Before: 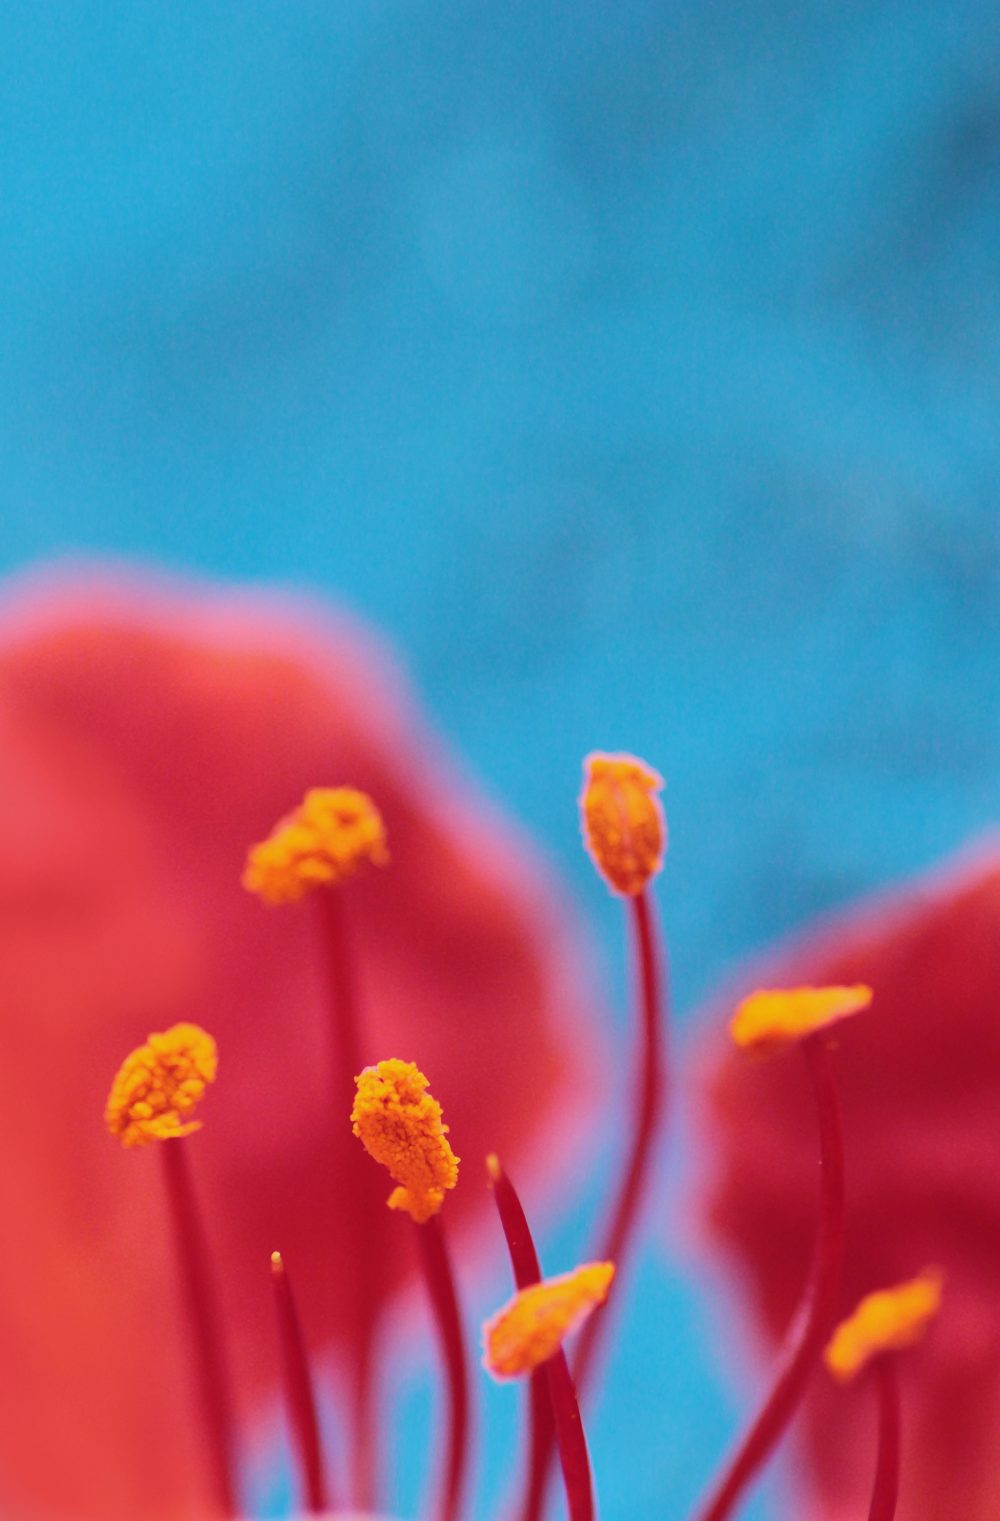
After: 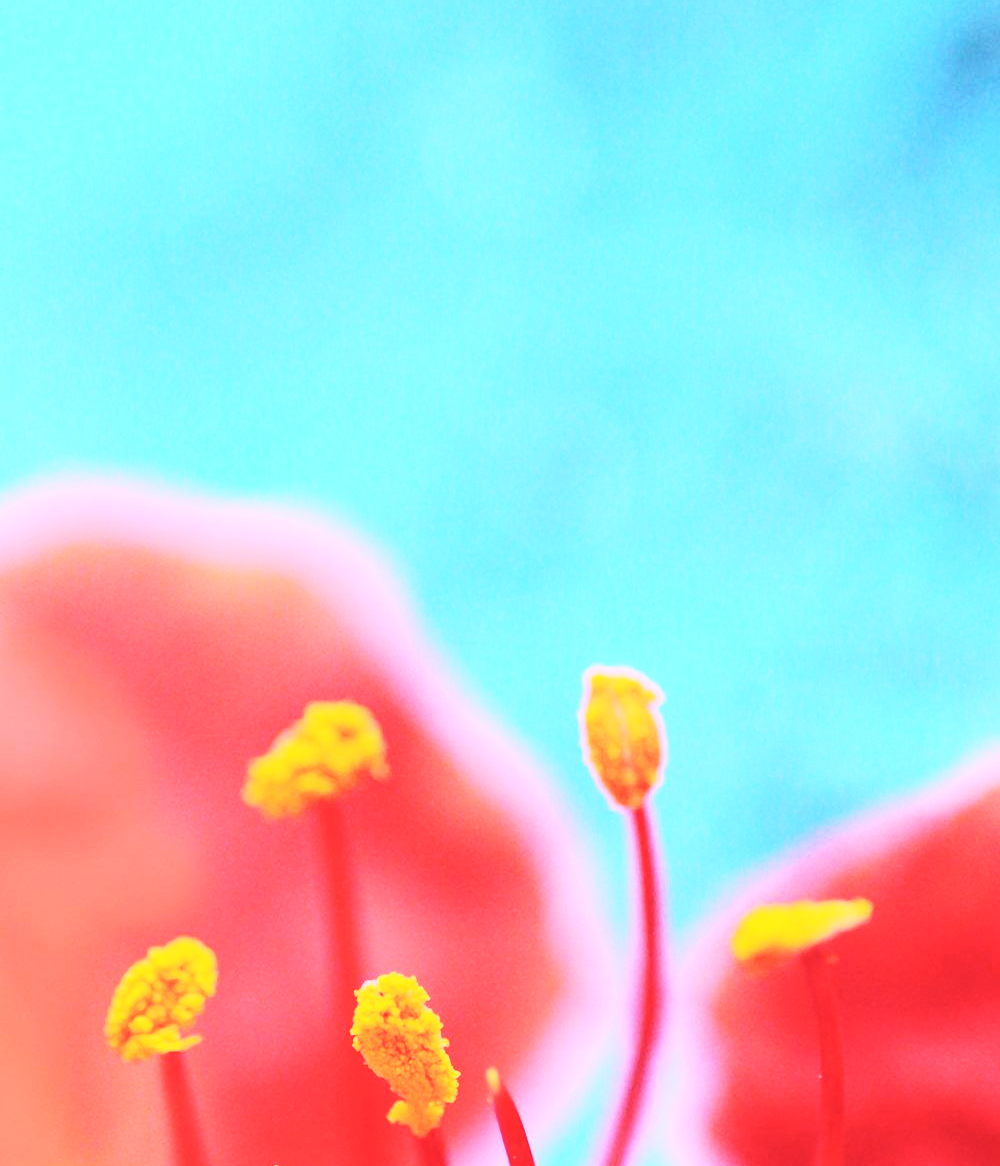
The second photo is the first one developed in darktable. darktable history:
contrast brightness saturation: contrast 0.39, brightness 0.53
base curve: curves: ch0 [(0, 0) (0.036, 0.025) (0.121, 0.166) (0.206, 0.329) (0.605, 0.79) (1, 1)], preserve colors none
crop: top 5.667%, bottom 17.637%
